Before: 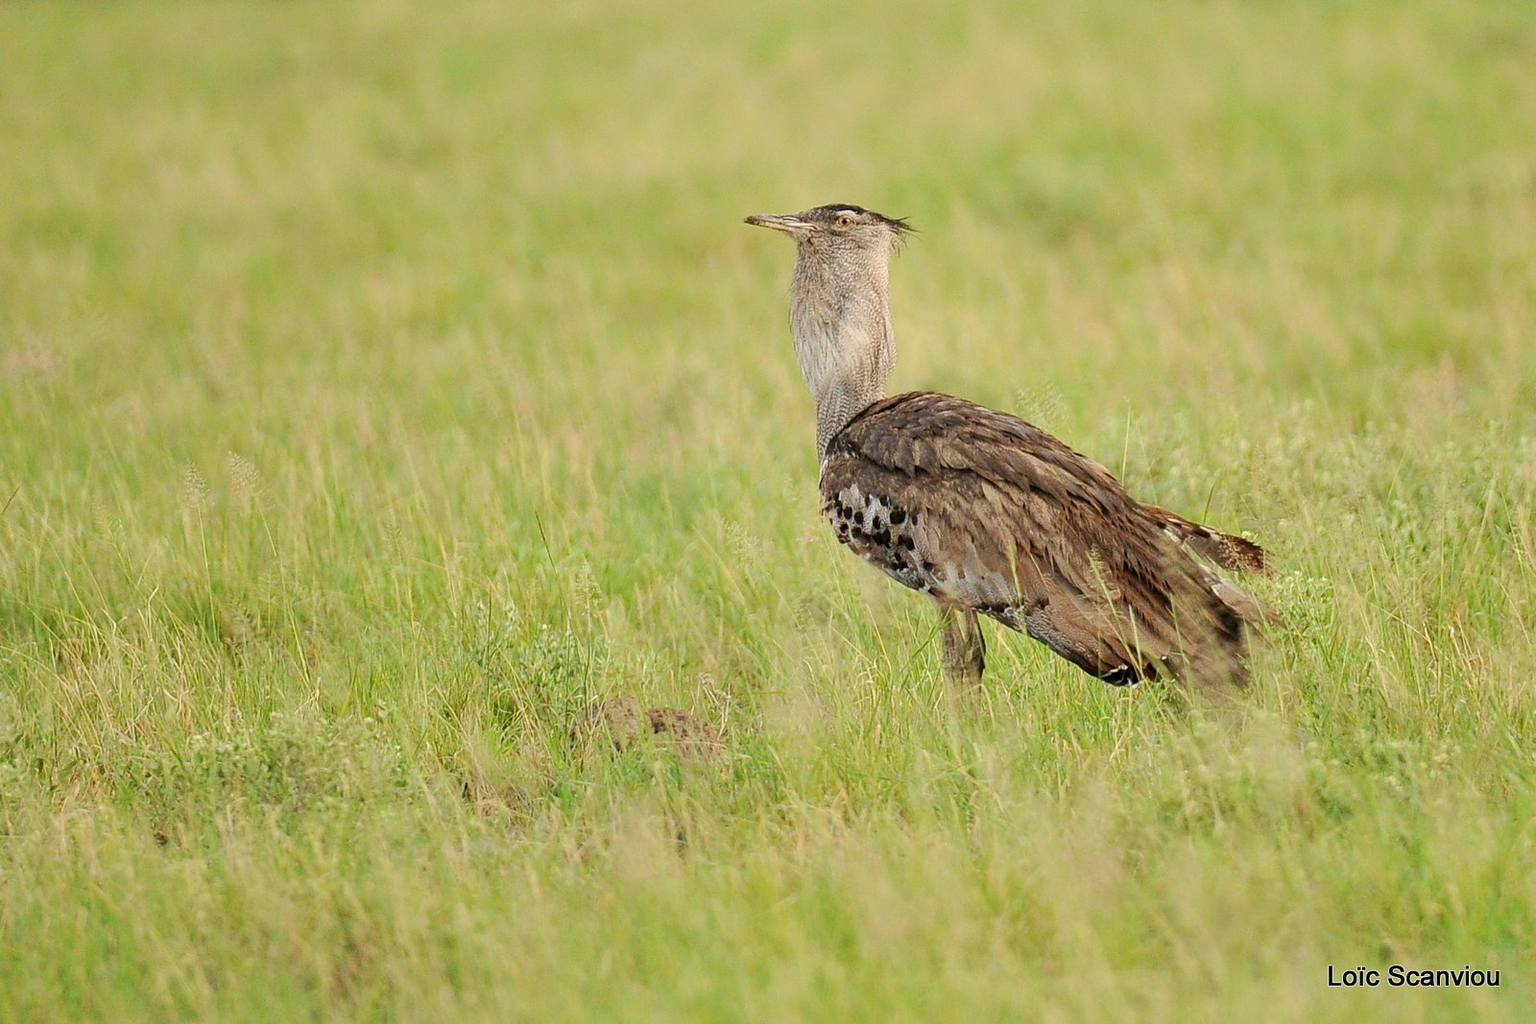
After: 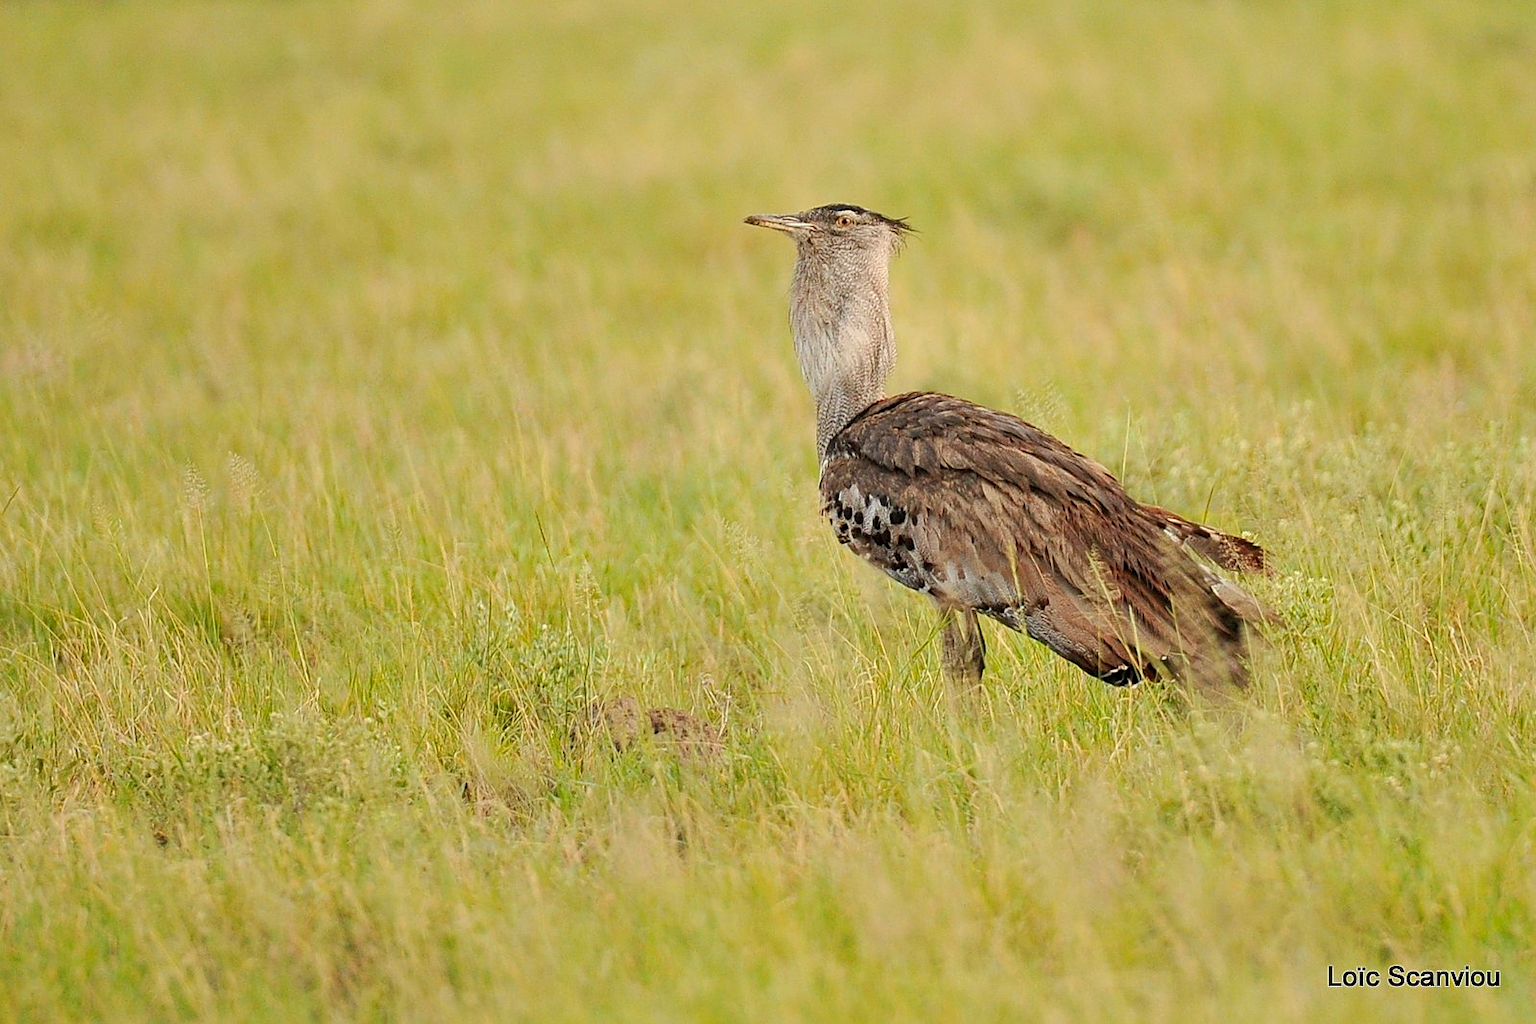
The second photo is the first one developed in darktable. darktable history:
color zones: curves: ch1 [(0.235, 0.558) (0.75, 0.5)]; ch2 [(0.25, 0.462) (0.749, 0.457)]
sharpen: amount 0.217
